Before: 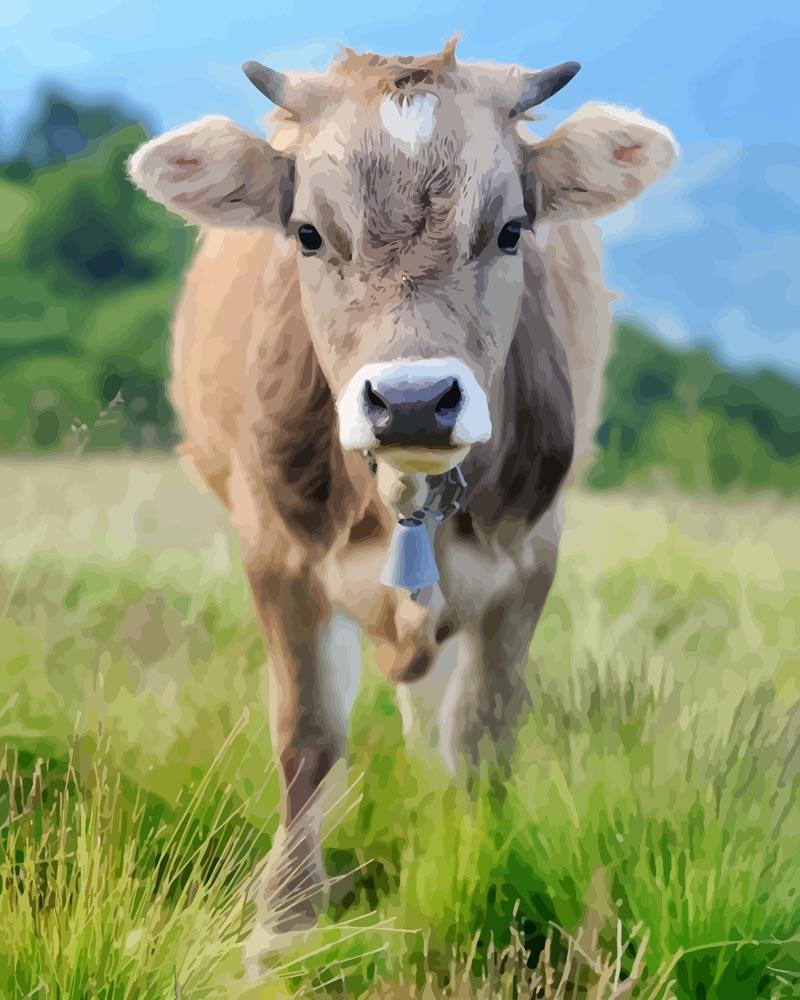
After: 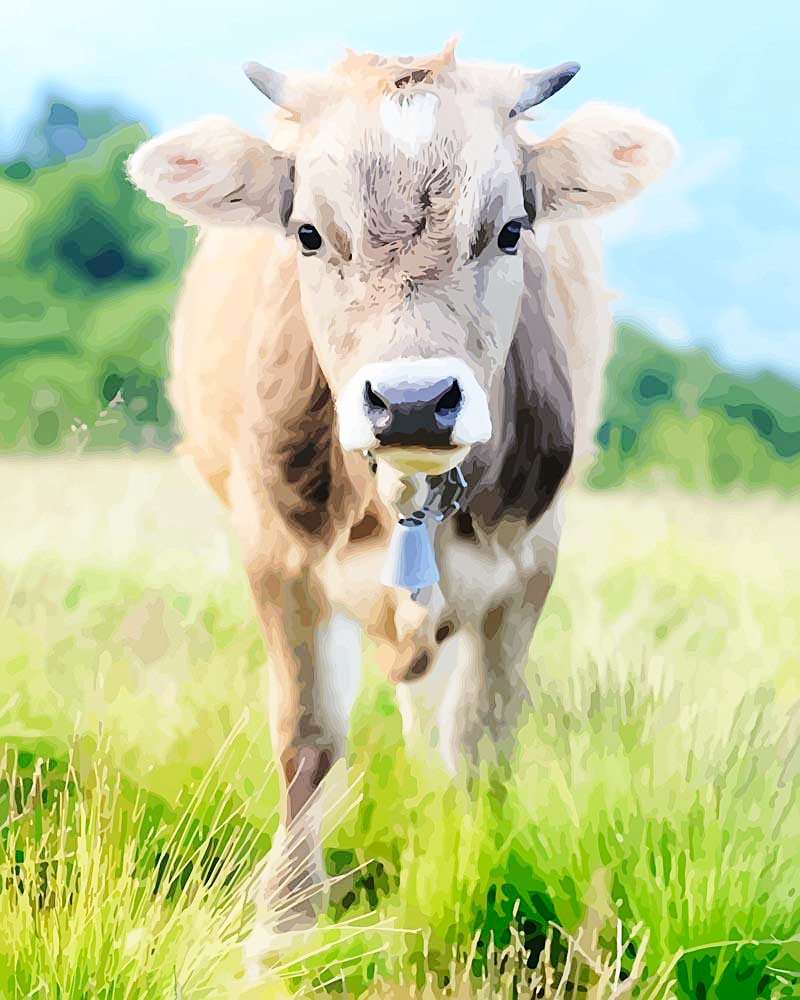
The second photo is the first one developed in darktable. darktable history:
shadows and highlights: shadows -23.08, highlights 46.15, soften with gaussian
sharpen: on, module defaults
base curve: curves: ch0 [(0, 0) (0.028, 0.03) (0.121, 0.232) (0.46, 0.748) (0.859, 0.968) (1, 1)], preserve colors none
